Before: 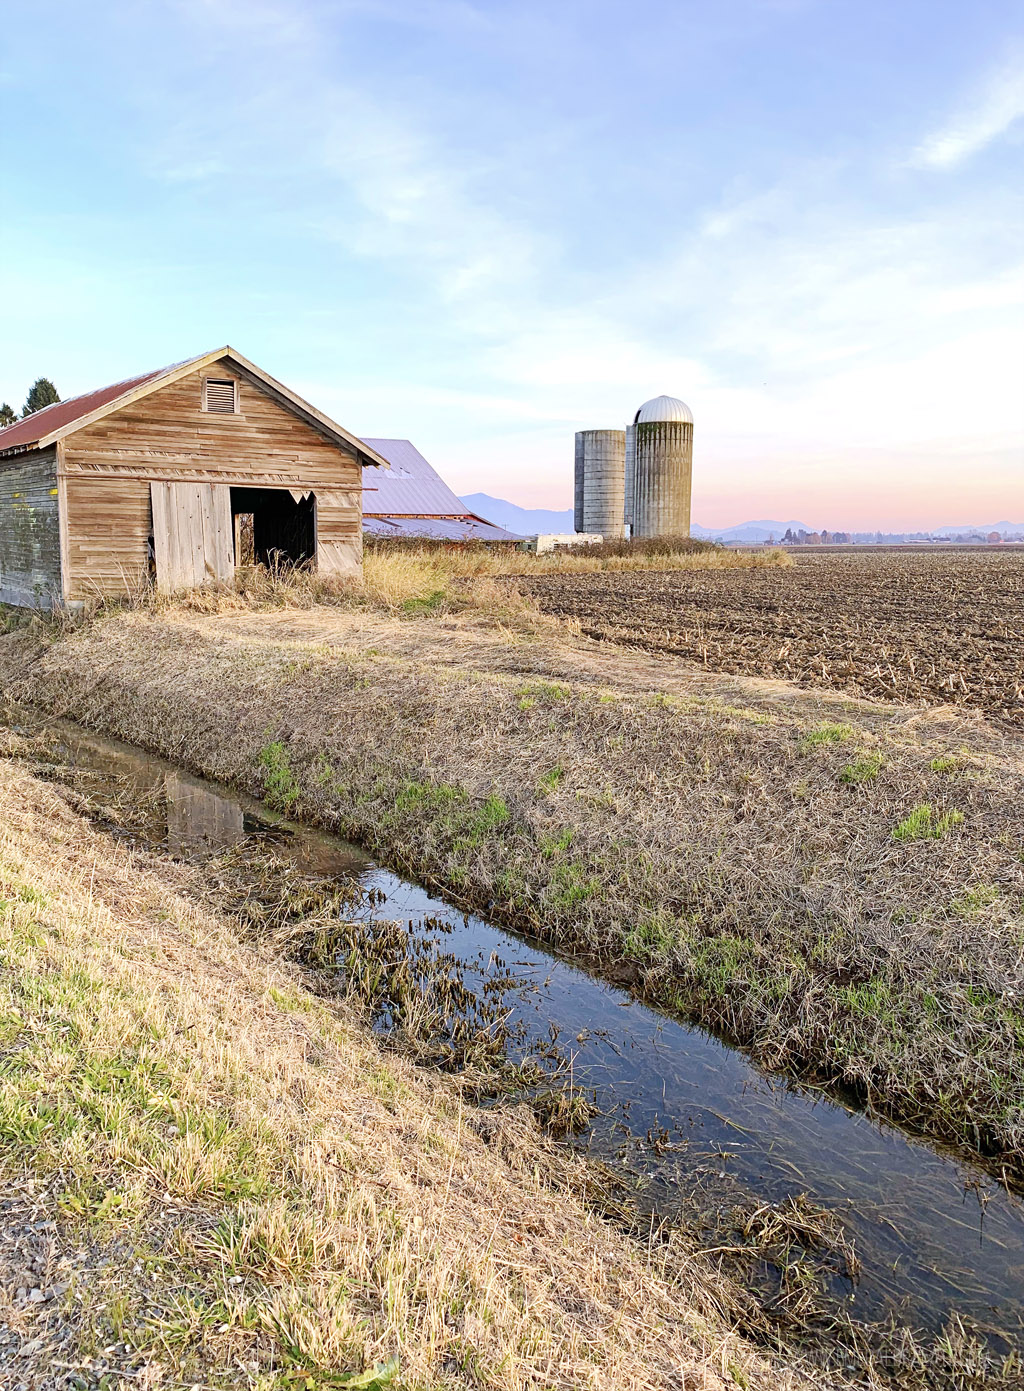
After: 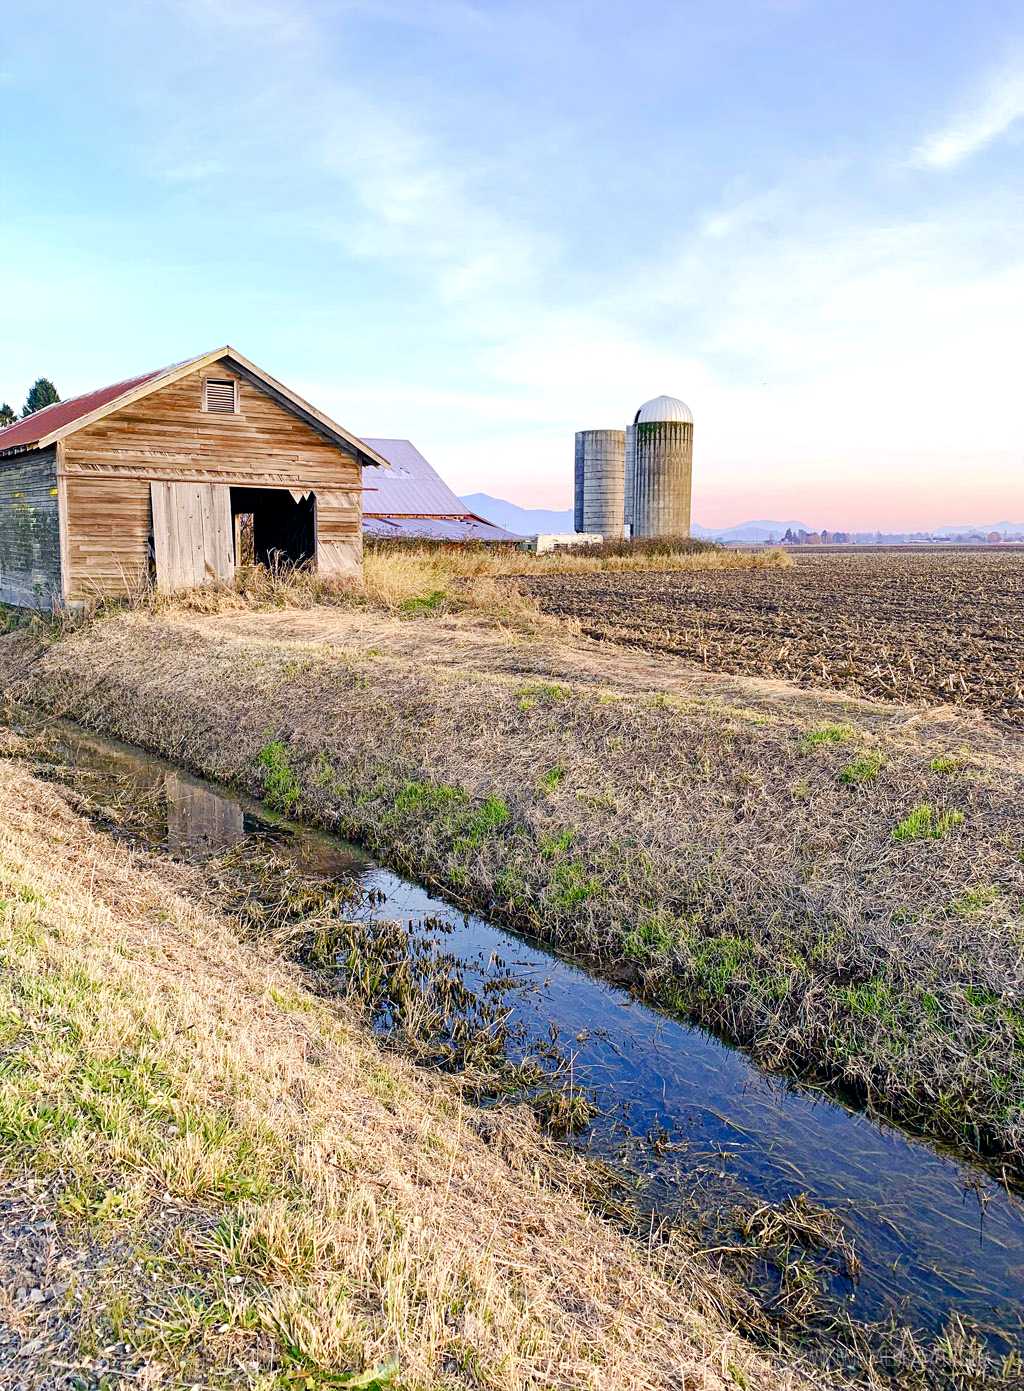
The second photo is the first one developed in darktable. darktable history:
color balance rgb: shadows lift › luminance -40.898%, shadows lift › chroma 14.046%, shadows lift › hue 258.93°, linear chroma grading › global chroma 15.169%, perceptual saturation grading › global saturation 20%, perceptual saturation grading › highlights -49.94%, perceptual saturation grading › shadows 24.266%
local contrast: highlights 106%, shadows 98%, detail 120%, midtone range 0.2
